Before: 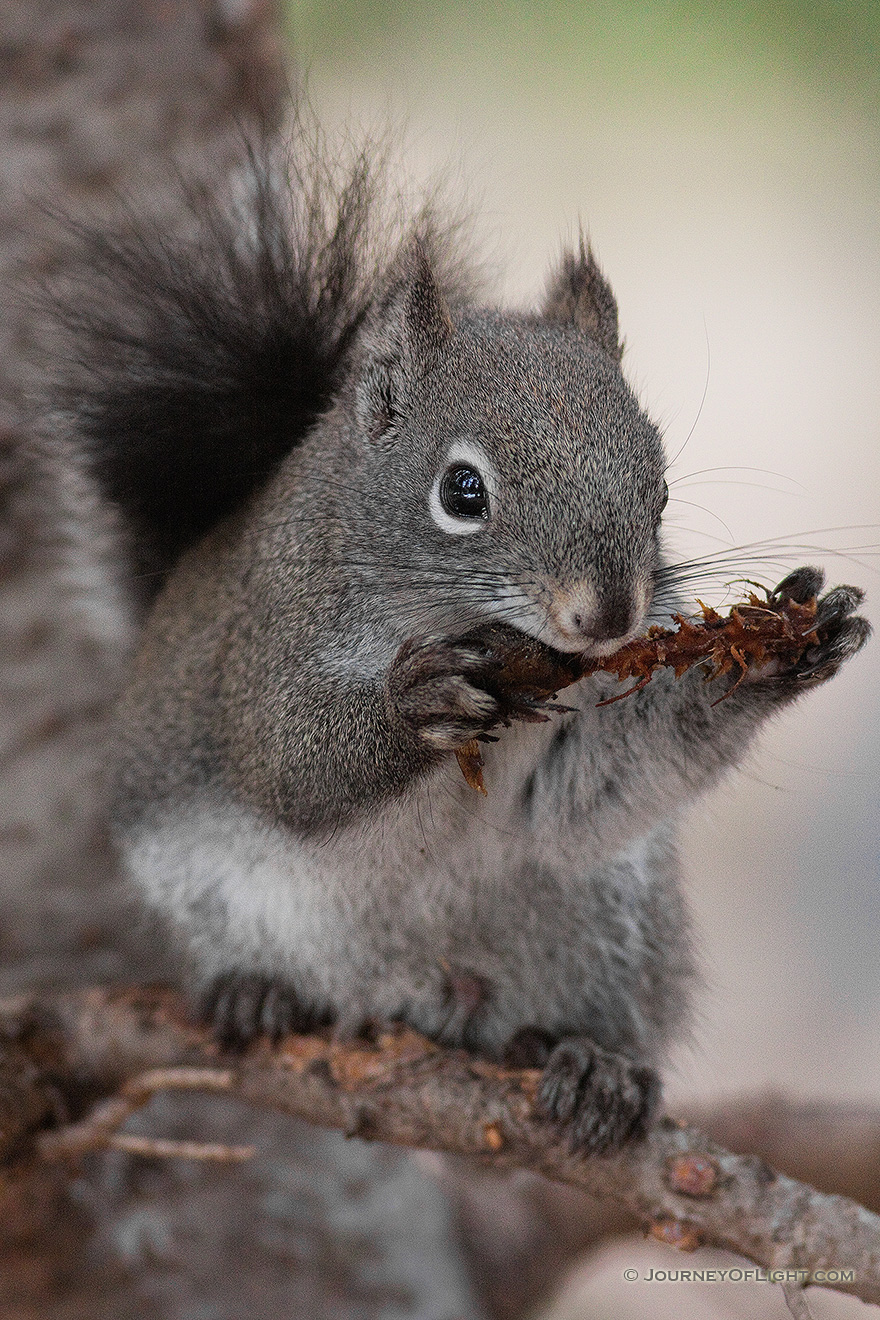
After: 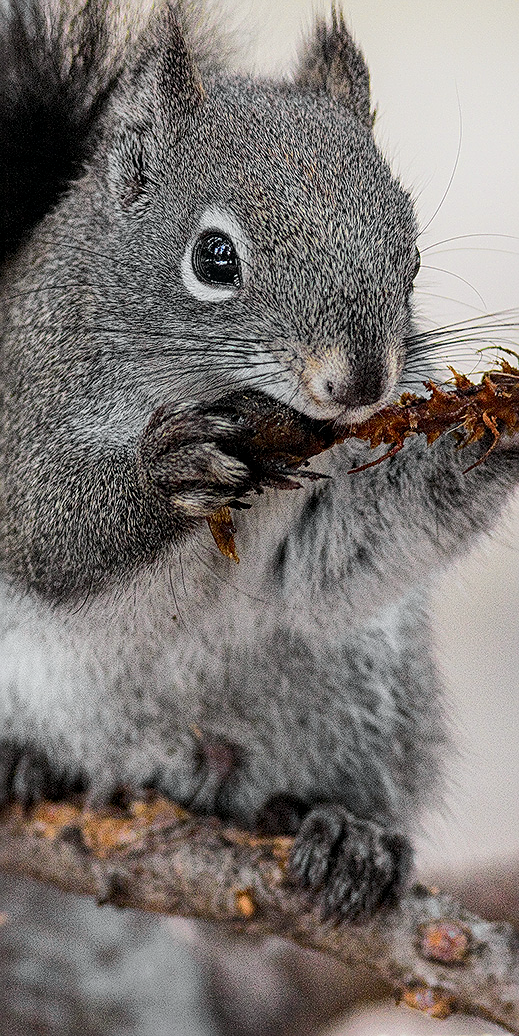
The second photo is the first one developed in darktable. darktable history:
local contrast: on, module defaults
tone curve: curves: ch0 [(0, 0) (0.037, 0.011) (0.131, 0.108) (0.279, 0.279) (0.476, 0.554) (0.617, 0.693) (0.704, 0.77) (0.813, 0.852) (0.916, 0.924) (1, 0.993)]; ch1 [(0, 0) (0.318, 0.278) (0.444, 0.427) (0.493, 0.492) (0.508, 0.502) (0.534, 0.529) (0.562, 0.563) (0.626, 0.662) (0.746, 0.764) (1, 1)]; ch2 [(0, 0) (0.316, 0.292) (0.381, 0.37) (0.423, 0.448) (0.476, 0.492) (0.502, 0.498) (0.522, 0.518) (0.533, 0.532) (0.586, 0.631) (0.634, 0.663) (0.7, 0.7) (0.861, 0.808) (1, 0.951)], color space Lab, independent channels
sharpen: on, module defaults
crop and rotate: left 28.259%, top 17.669%, right 12.716%, bottom 3.816%
